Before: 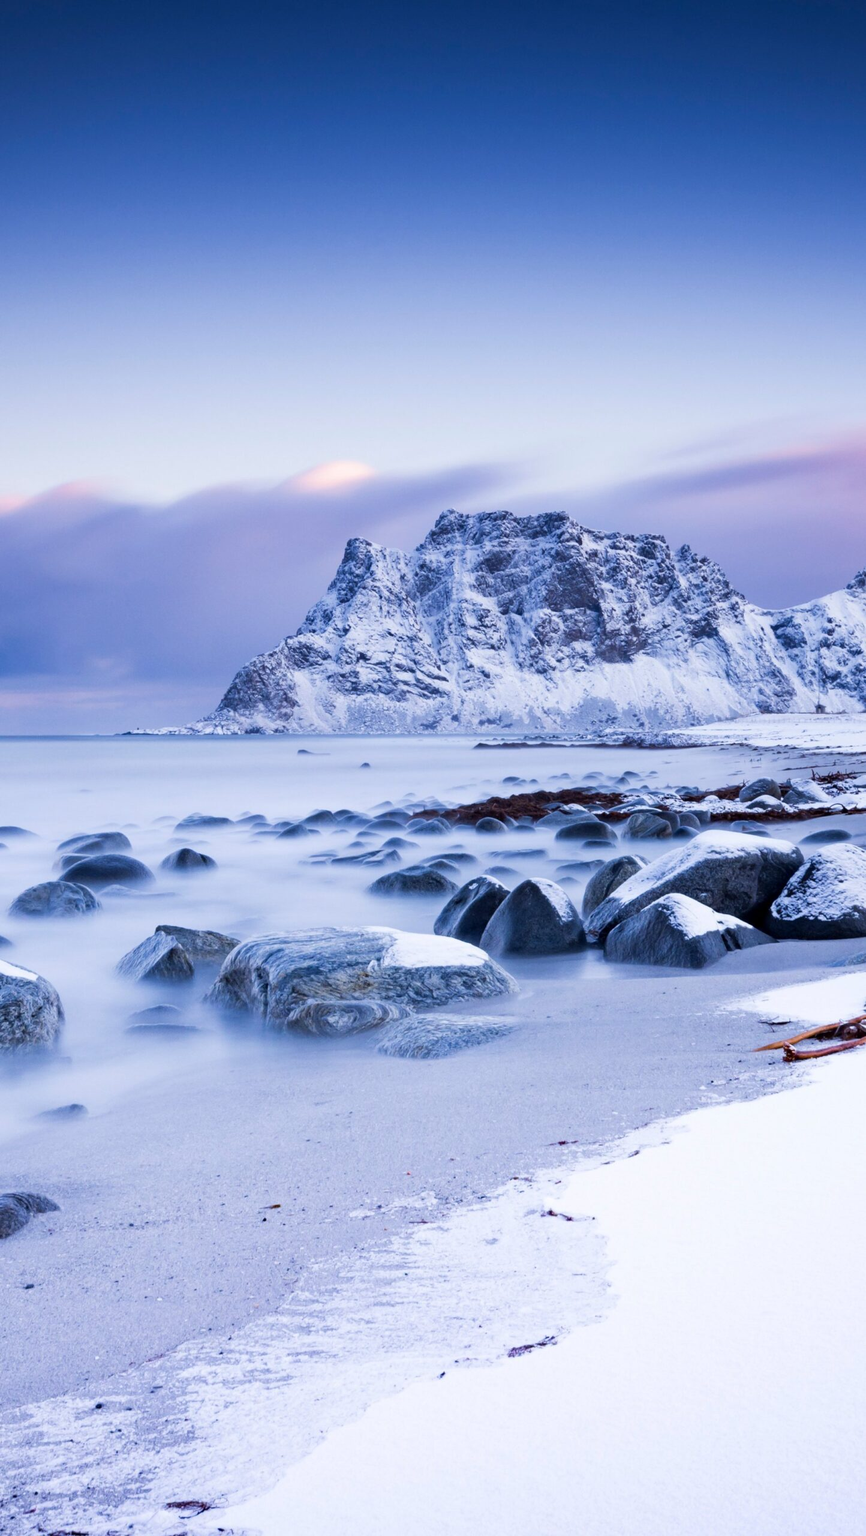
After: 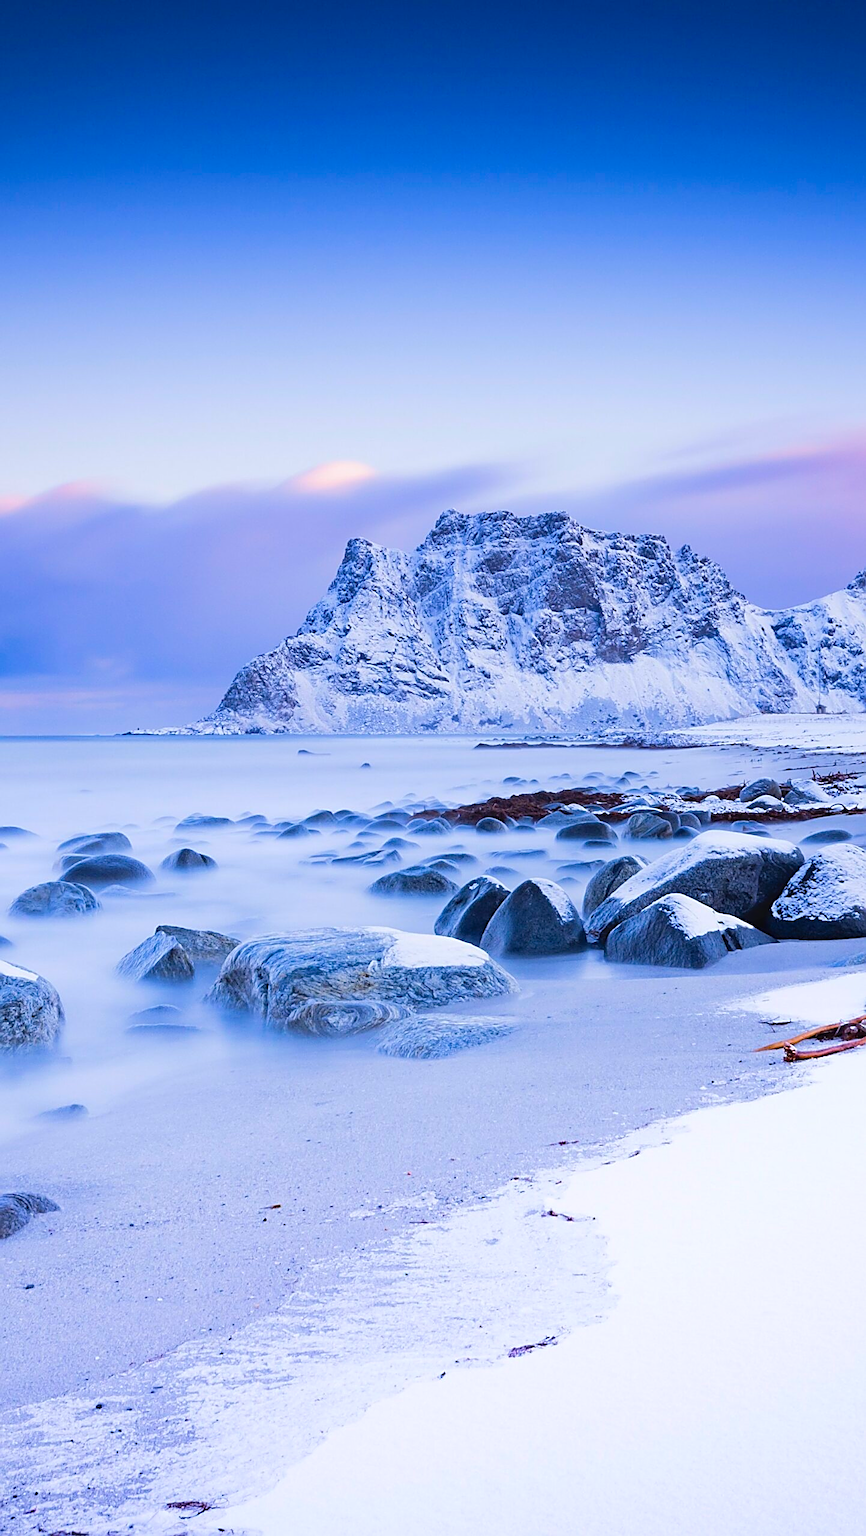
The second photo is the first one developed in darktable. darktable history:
color balance rgb: perceptual saturation grading › global saturation 25%, perceptual brilliance grading › mid-tones 10%, perceptual brilliance grading › shadows 15%, global vibrance 20%
sharpen: amount 1
contrast equalizer: octaves 7, y [[0.6 ×6], [0.55 ×6], [0 ×6], [0 ×6], [0 ×6]], mix -0.3
